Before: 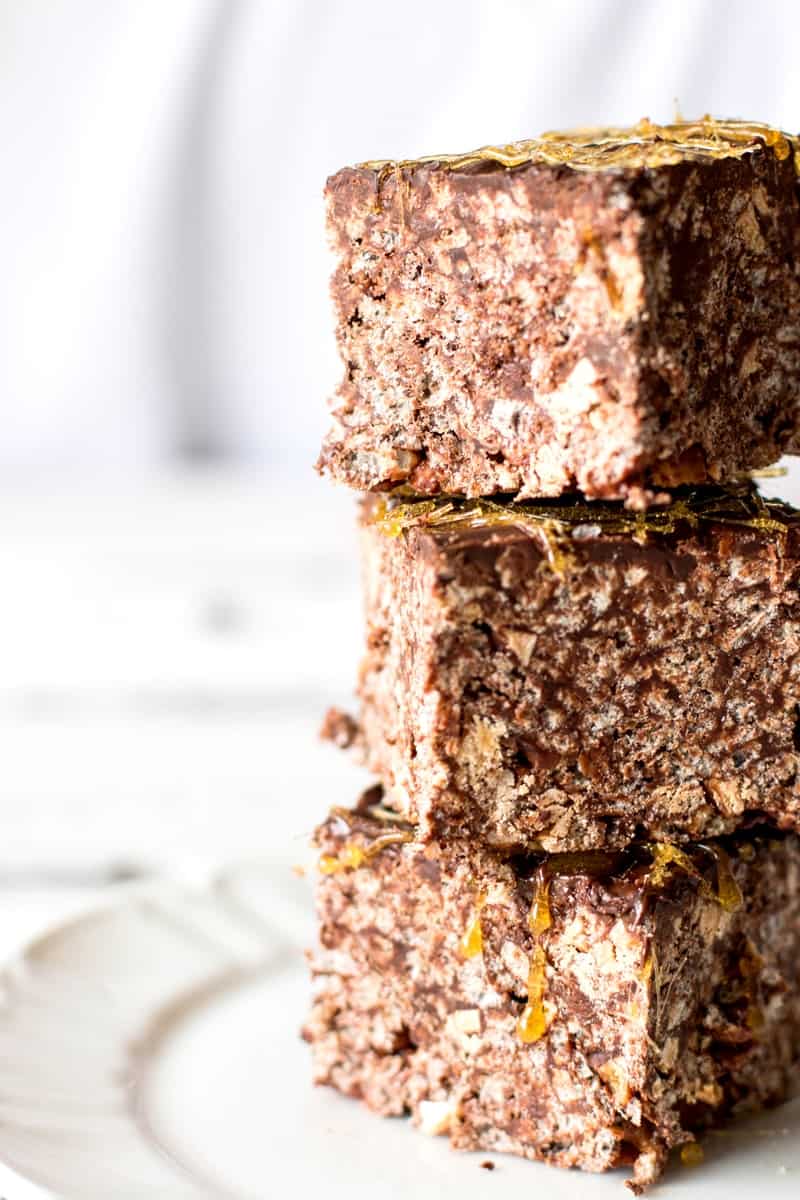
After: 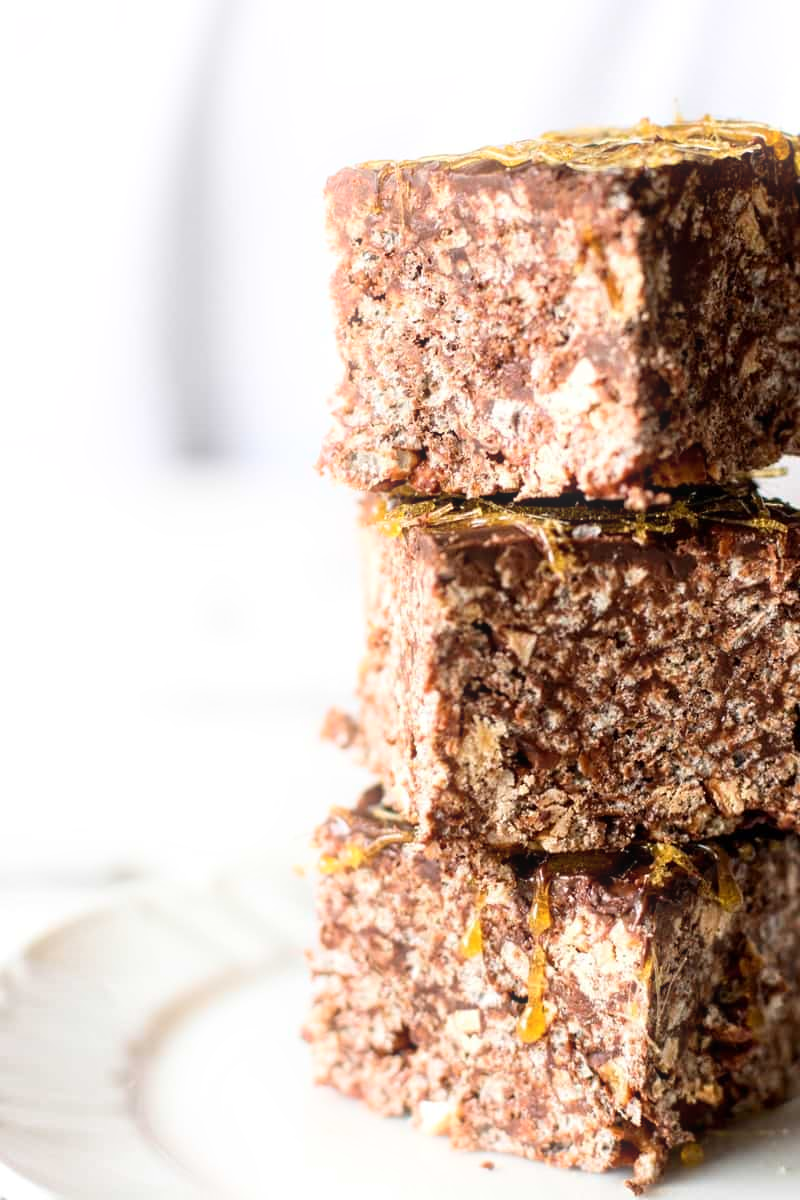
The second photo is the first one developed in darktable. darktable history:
bloom: size 9%, threshold 100%, strength 7%
